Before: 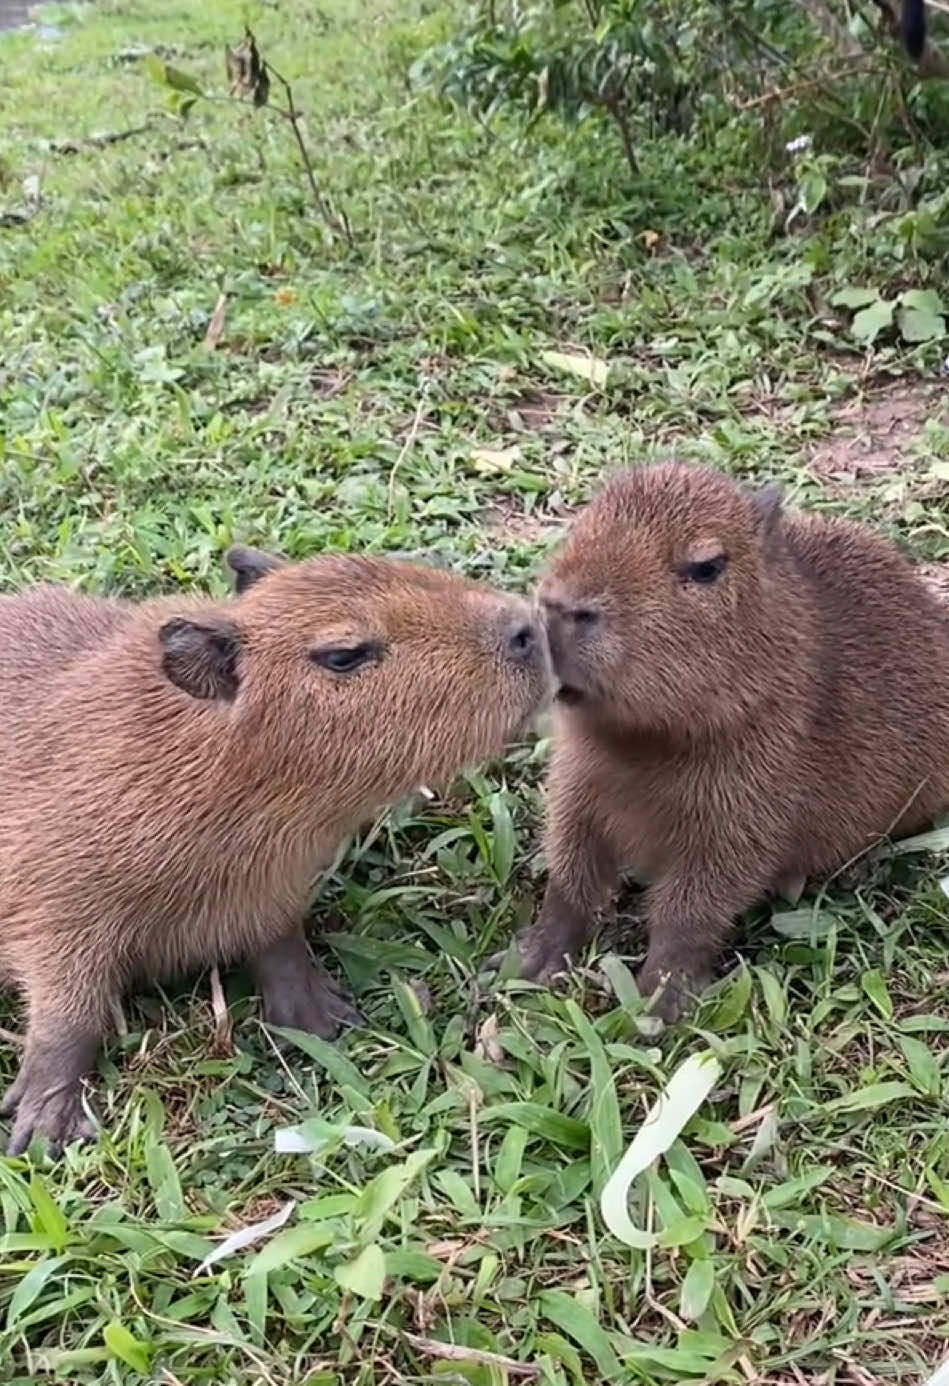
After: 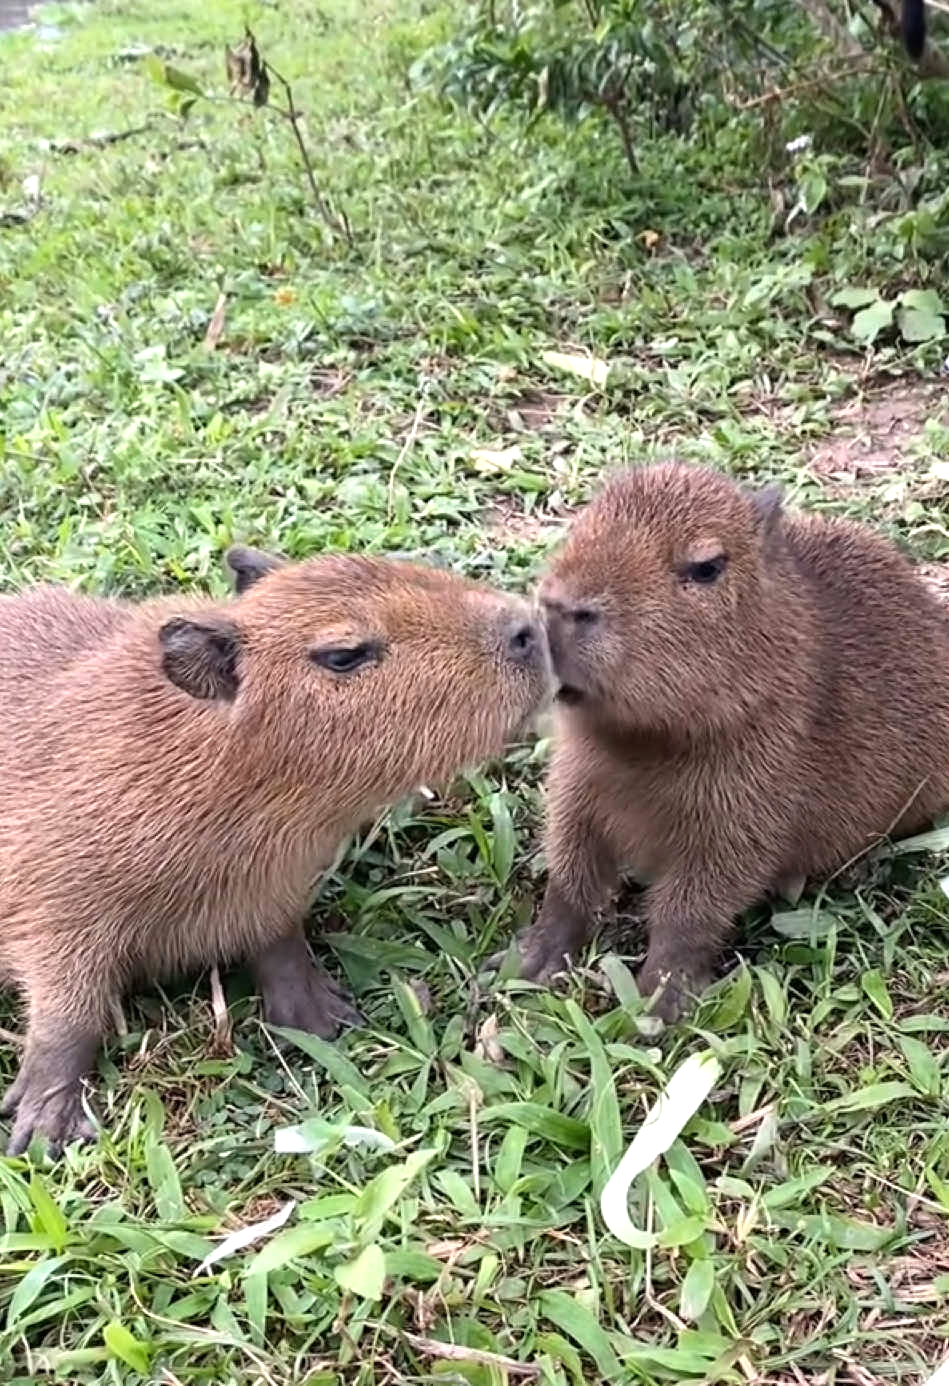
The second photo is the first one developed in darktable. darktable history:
tone equalizer: -8 EV -0.383 EV, -7 EV -0.382 EV, -6 EV -0.362 EV, -5 EV -0.23 EV, -3 EV 0.209 EV, -2 EV 0.339 EV, -1 EV 0.396 EV, +0 EV 0.441 EV
